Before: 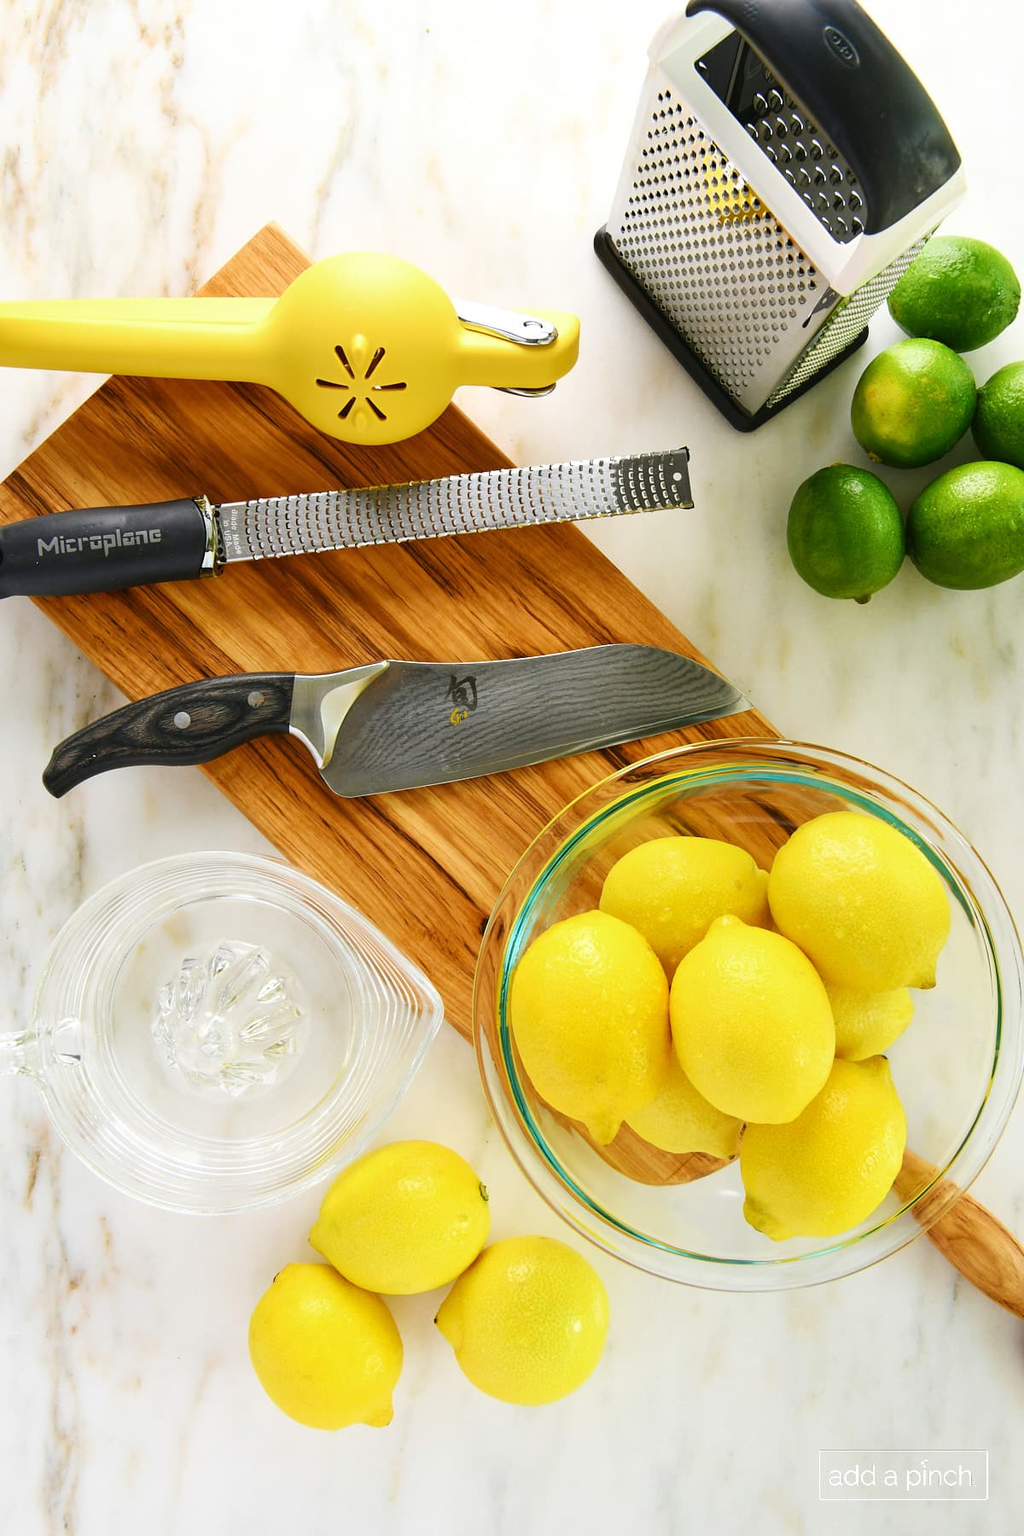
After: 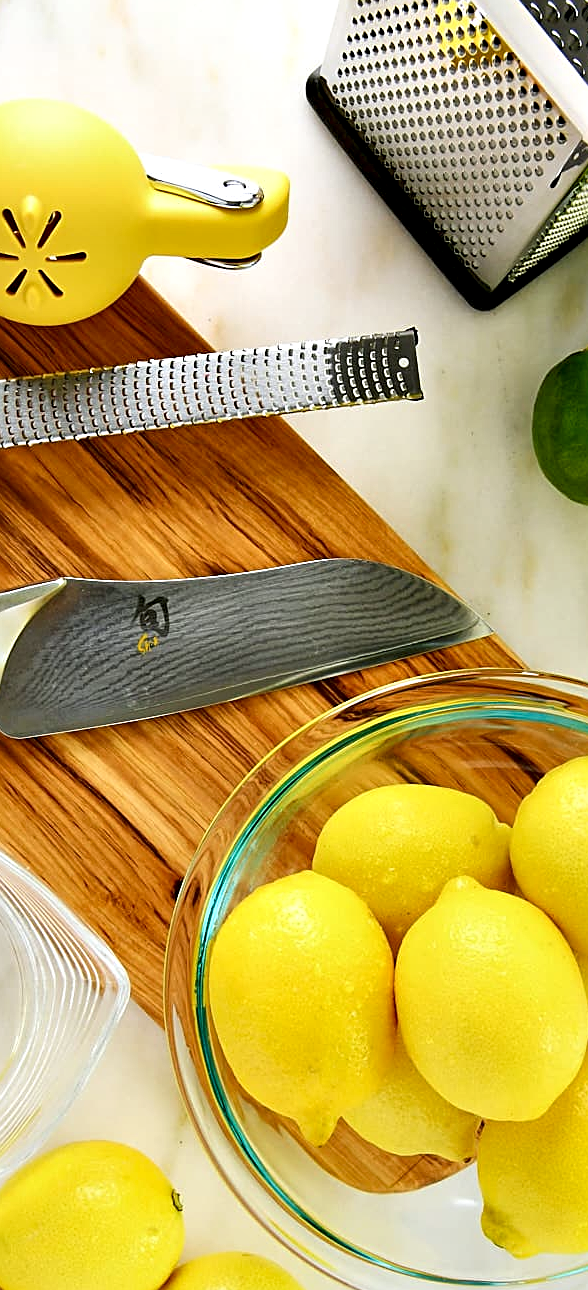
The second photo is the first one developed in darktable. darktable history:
exposure: black level correction 0.001, compensate highlight preservation false
contrast equalizer: octaves 7, y [[0.6 ×6], [0.55 ×6], [0 ×6], [0 ×6], [0 ×6]], mix 0.528
crop: left 32.517%, top 10.938%, right 18.432%, bottom 17.359%
sharpen: on, module defaults
